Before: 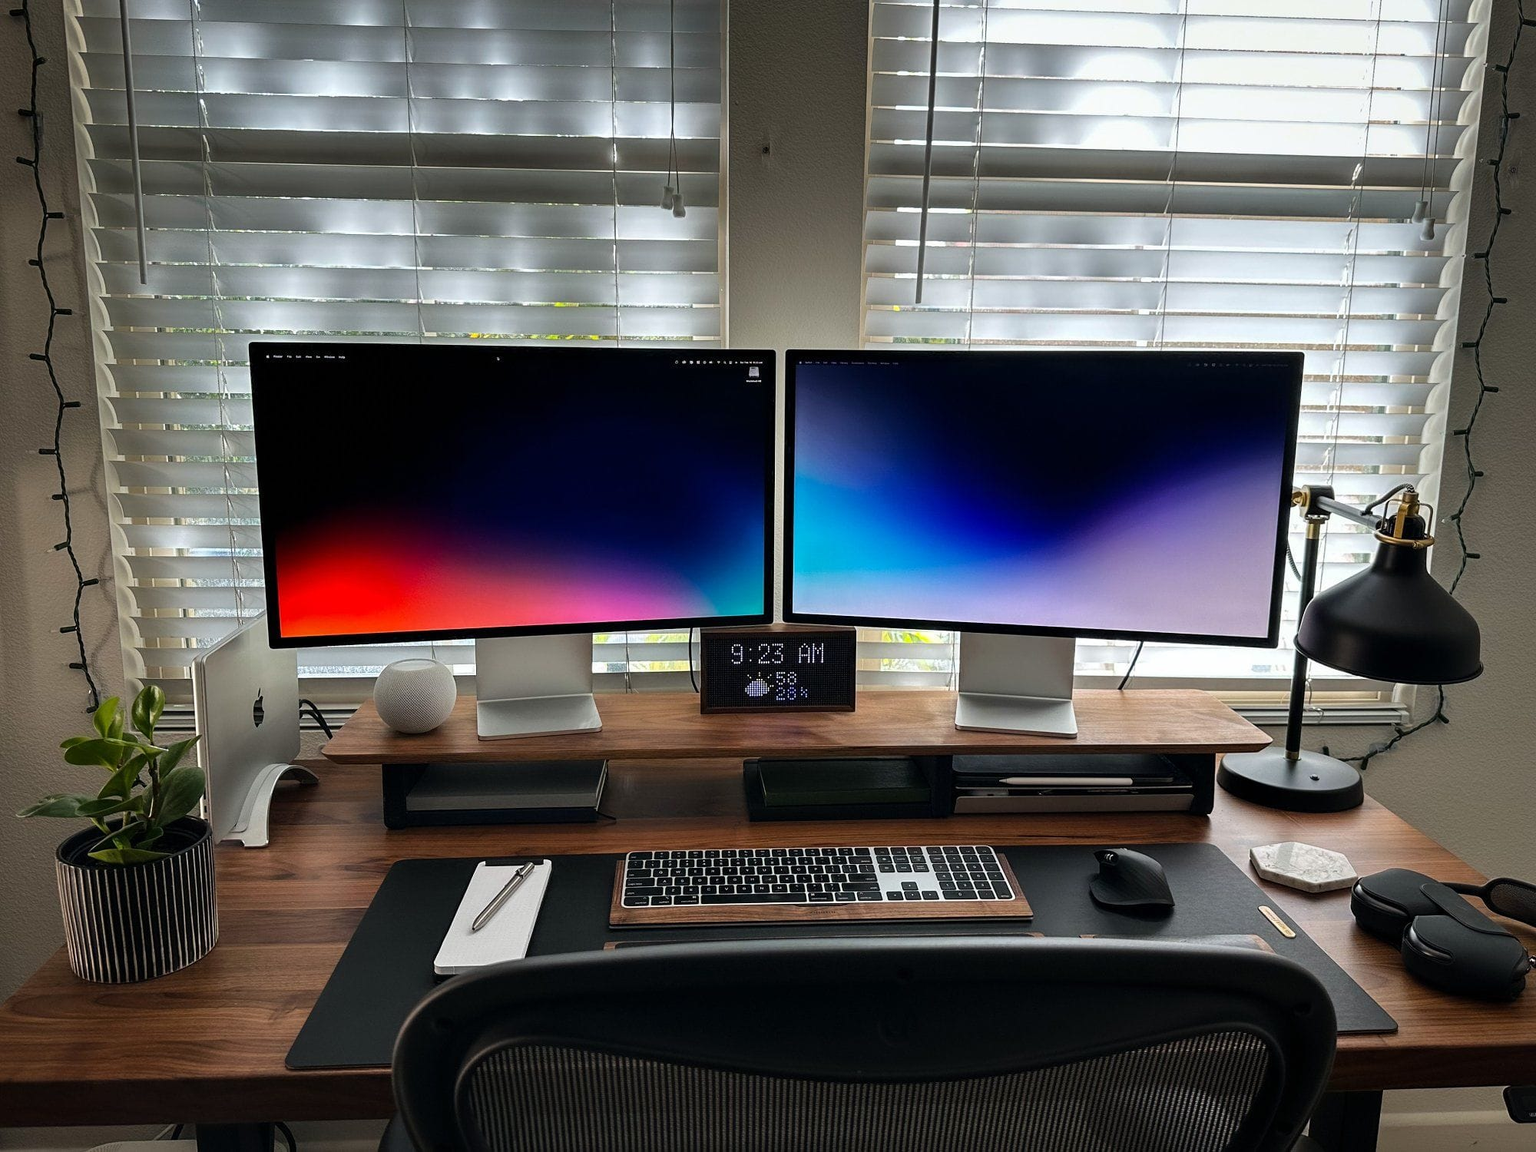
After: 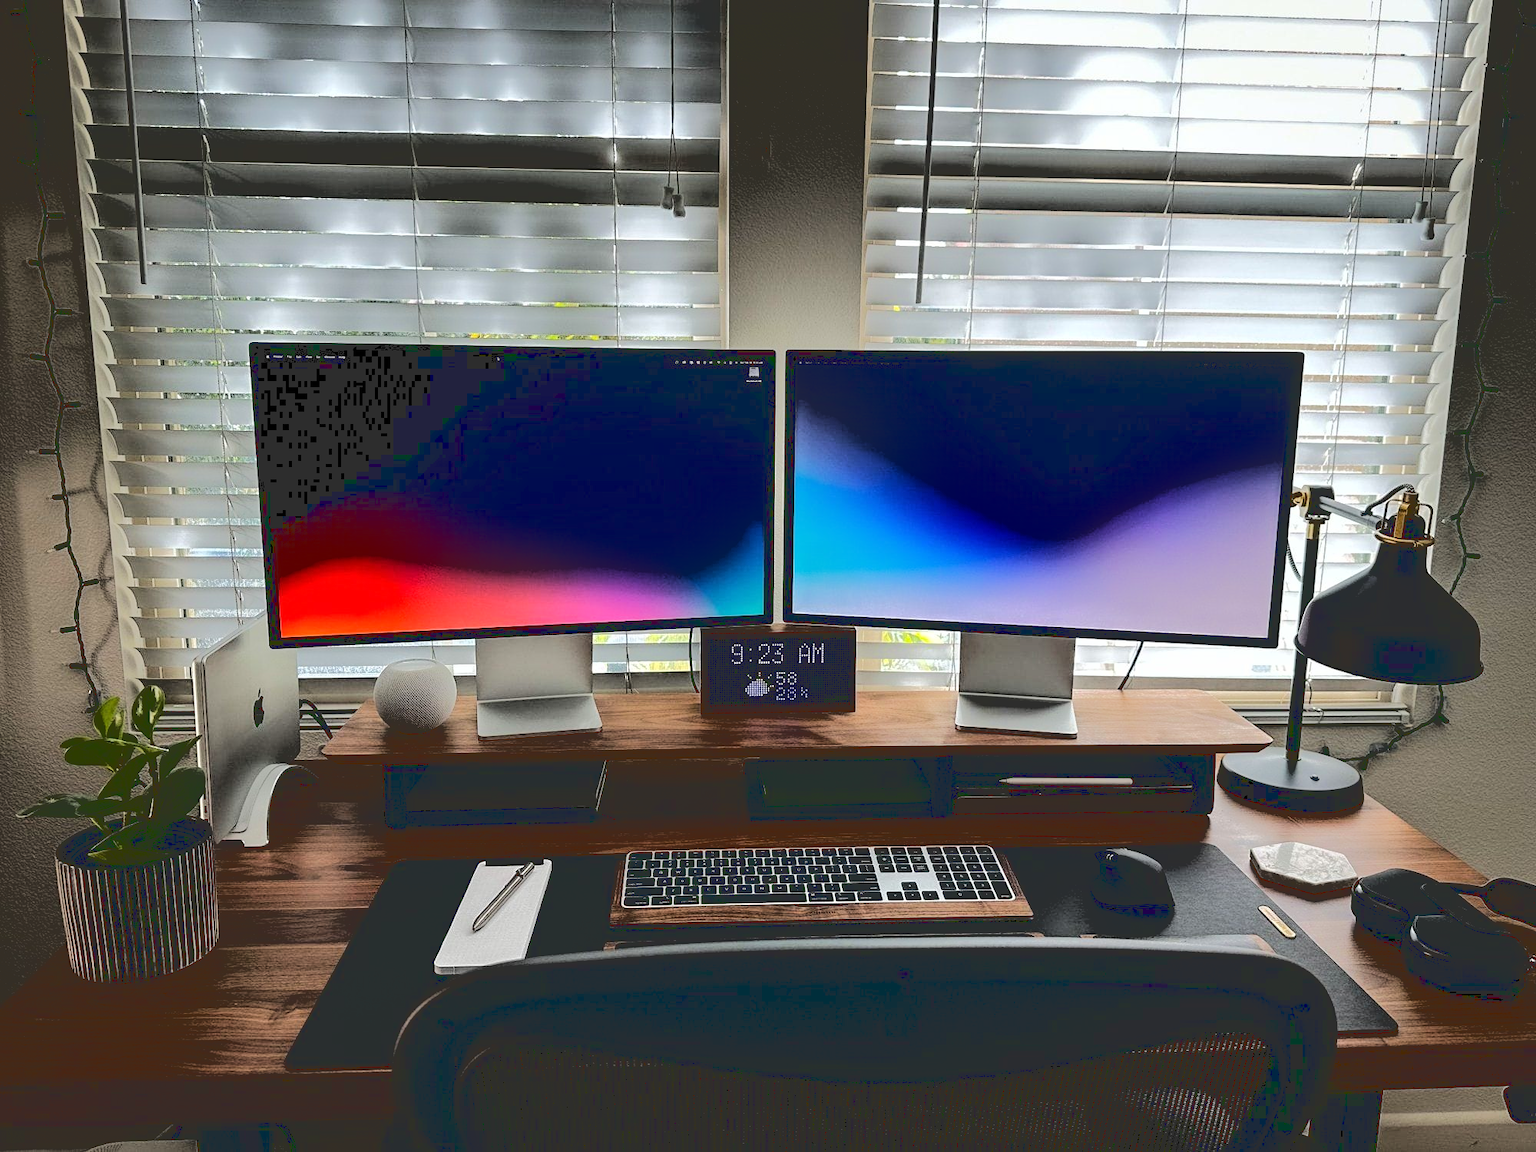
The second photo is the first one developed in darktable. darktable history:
base curve: curves: ch0 [(0.065, 0.026) (0.236, 0.358) (0.53, 0.546) (0.777, 0.841) (0.924, 0.992)], preserve colors average RGB
exposure: exposure -0.041 EV, compensate highlight preservation false
